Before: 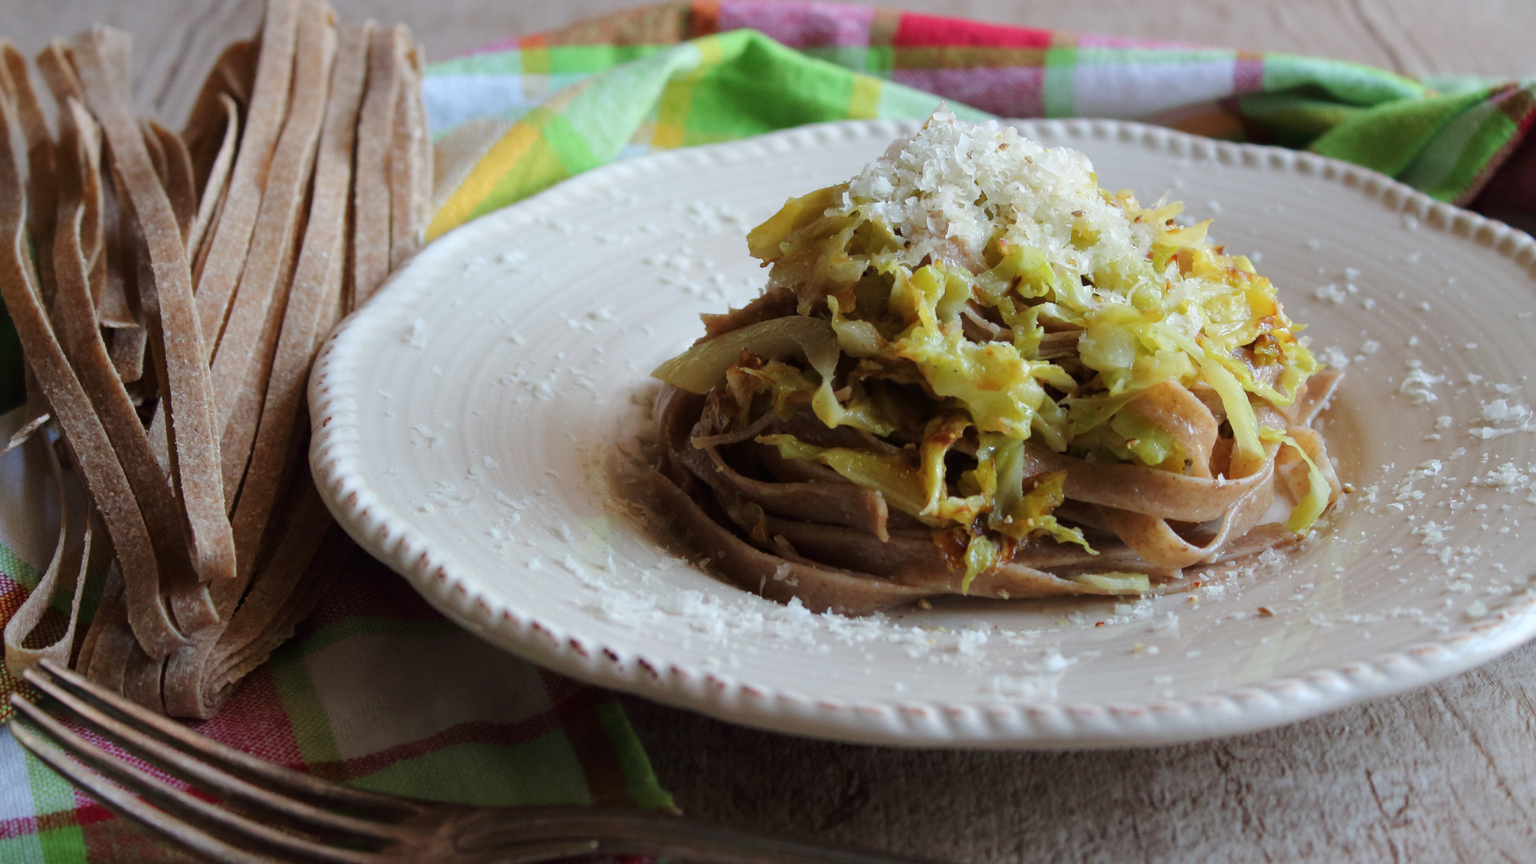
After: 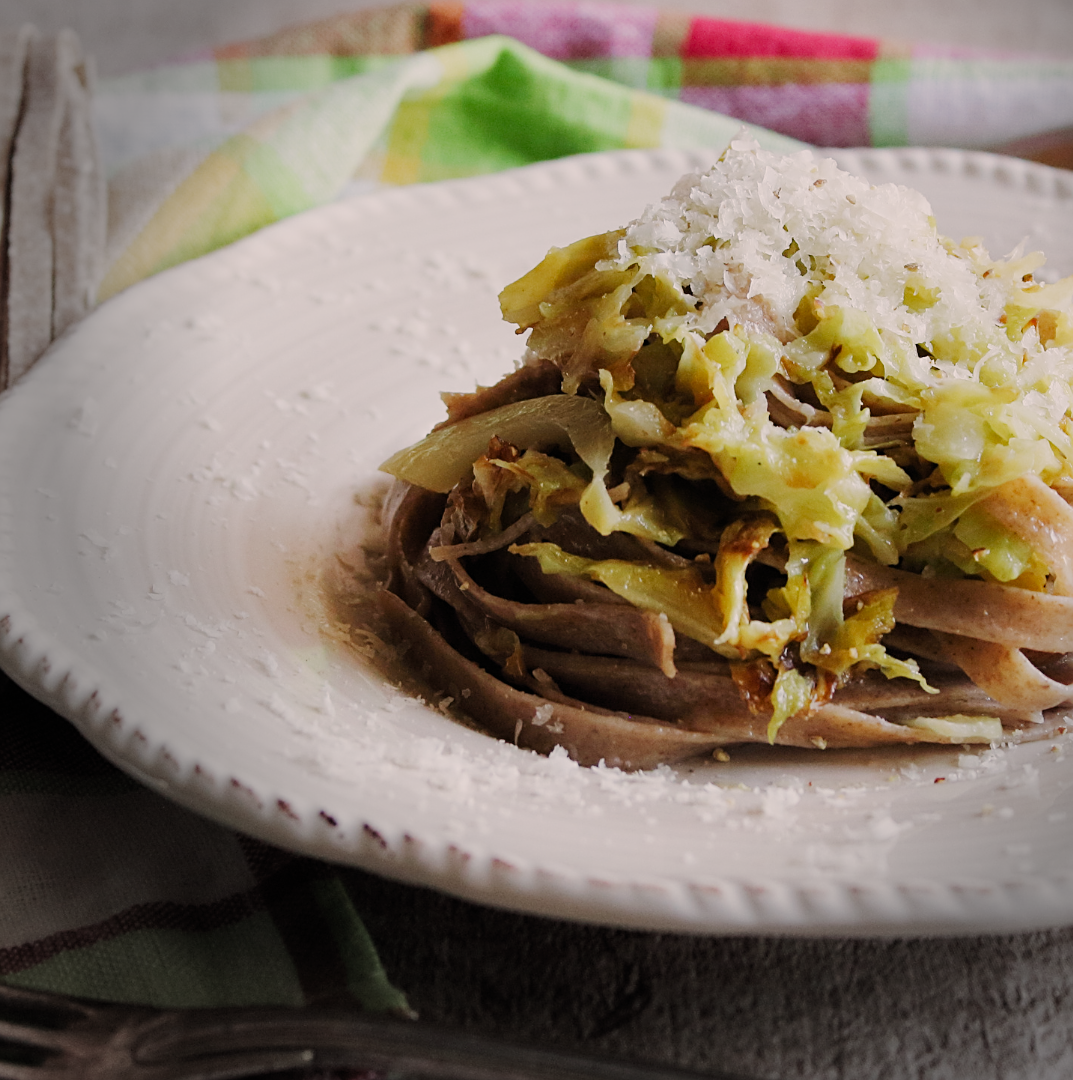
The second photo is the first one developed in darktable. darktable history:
filmic rgb: black relative exposure -7.65 EV, white relative exposure 4.56 EV, hardness 3.61, preserve chrominance no, color science v5 (2021), contrast in shadows safe, contrast in highlights safe
shadows and highlights: shadows 36.8, highlights -28.2, soften with gaussian
crop and rotate: left 22.7%, right 21.379%
vignetting: fall-off radius 30.91%, center (0.218, -0.239)
exposure: exposure 0.646 EV, compensate exposure bias true, compensate highlight preservation false
sharpen: on, module defaults
color correction: highlights a* 5.97, highlights b* 4.89
